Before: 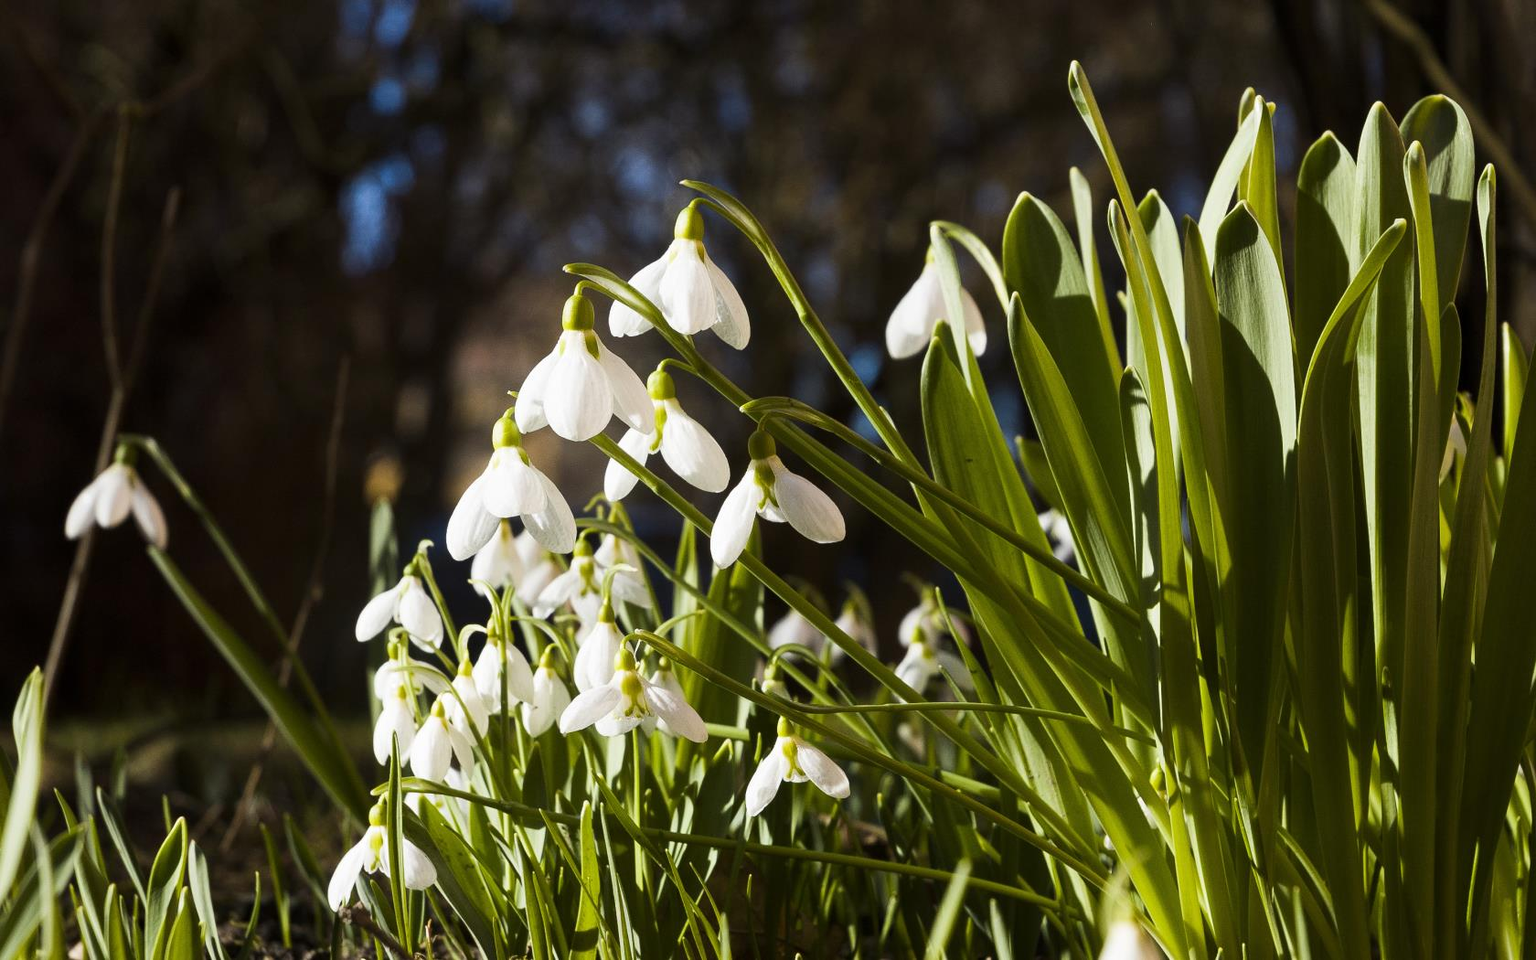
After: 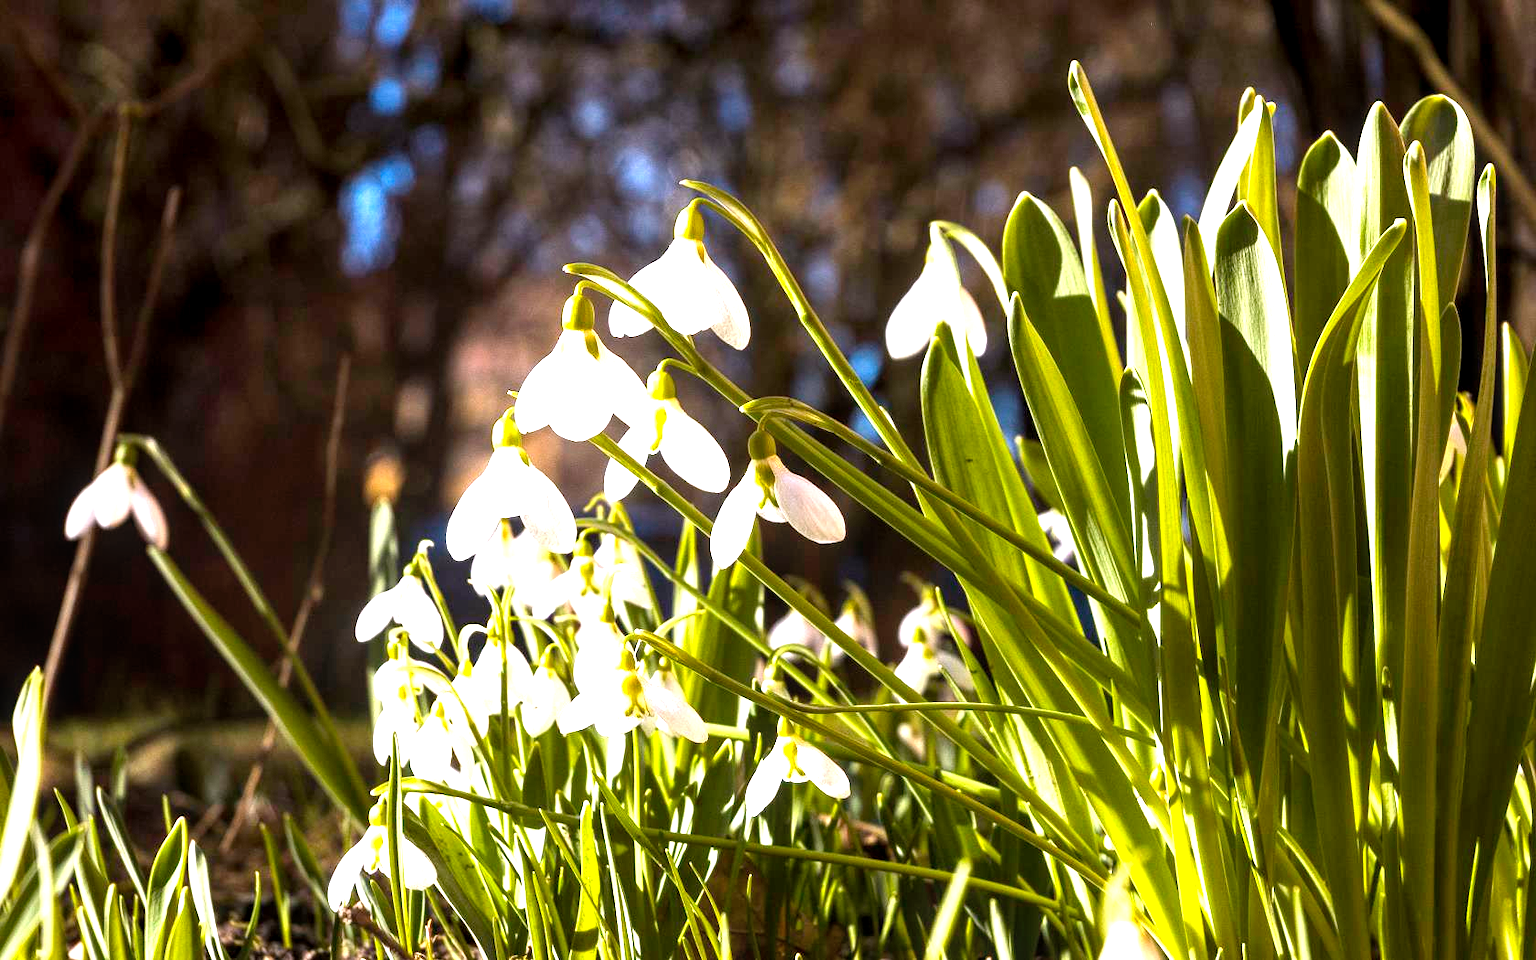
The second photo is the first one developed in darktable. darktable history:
white balance: red 1.05, blue 1.072
local contrast: on, module defaults
exposure: black level correction 0.001, exposure 0.5 EV, compensate exposure bias true, compensate highlight preservation false
